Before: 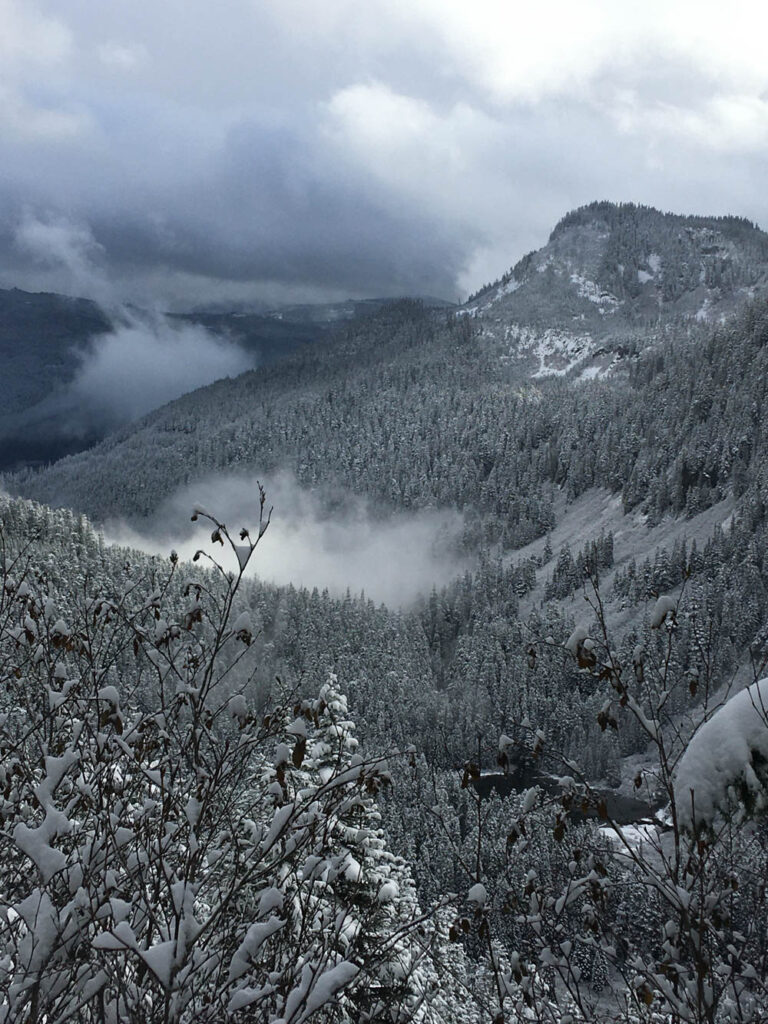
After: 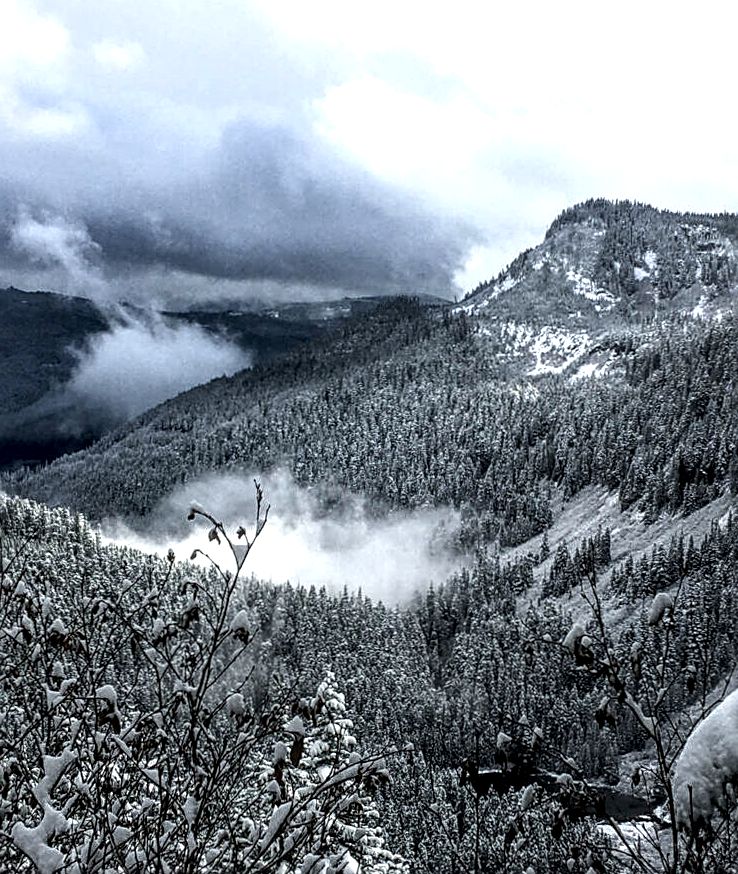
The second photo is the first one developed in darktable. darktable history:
sharpen: on, module defaults
tone equalizer: -8 EV -0.75 EV, -7 EV -0.7 EV, -6 EV -0.6 EV, -5 EV -0.4 EV, -3 EV 0.4 EV, -2 EV 0.6 EV, -1 EV 0.7 EV, +0 EV 0.75 EV, edges refinement/feathering 500, mask exposure compensation -1.57 EV, preserve details no
crop and rotate: angle 0.2°, left 0.275%, right 3.127%, bottom 14.18%
shadows and highlights: shadows -30, highlights 30
local contrast: highlights 0%, shadows 0%, detail 182%
